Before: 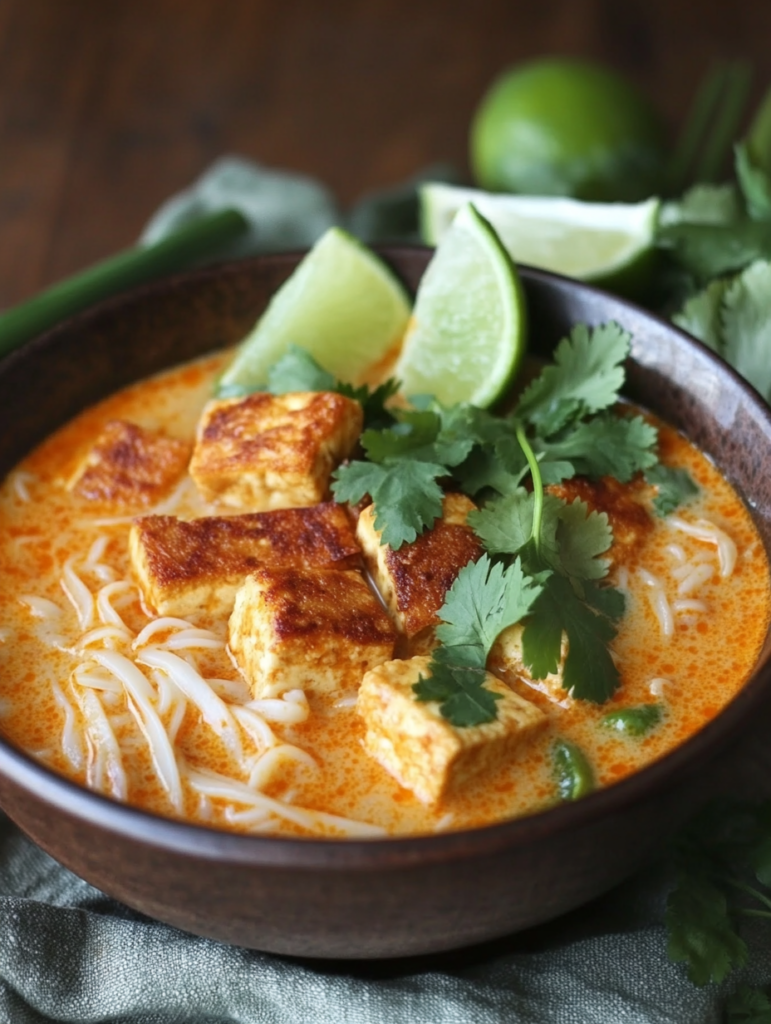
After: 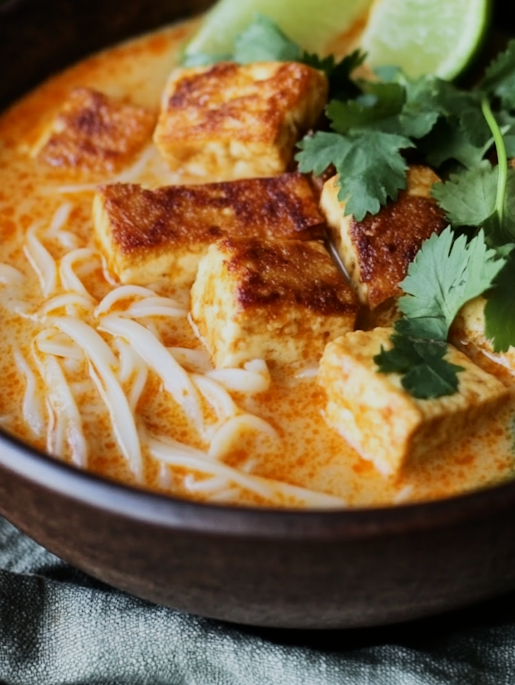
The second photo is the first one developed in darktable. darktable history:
contrast brightness saturation: contrast 0.03, brightness -0.04
shadows and highlights: shadows 43.71, white point adjustment -1.46, soften with gaussian
crop and rotate: angle -0.82°, left 3.85%, top 31.828%, right 27.992%
filmic rgb: black relative exposure -7.5 EV, white relative exposure 5 EV, hardness 3.31, contrast 1.3, contrast in shadows safe
